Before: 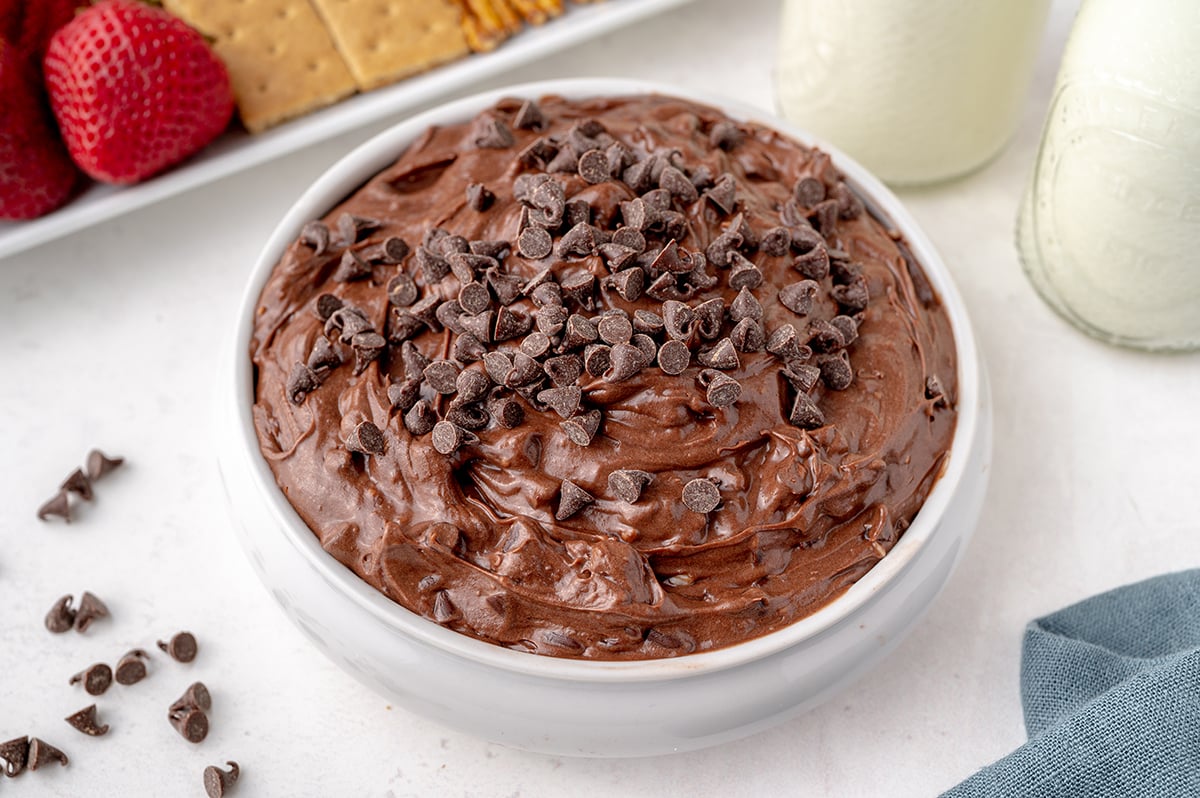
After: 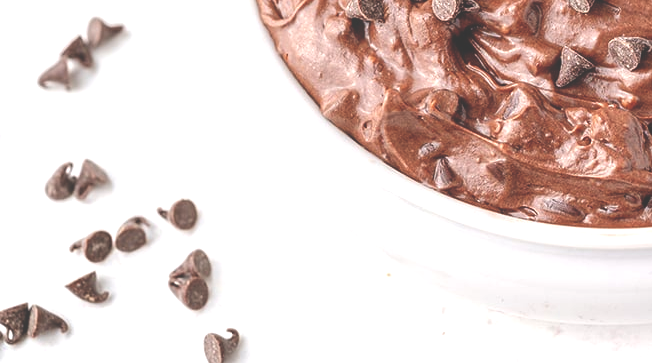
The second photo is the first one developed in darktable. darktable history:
tone equalizer: -8 EV -0.741 EV, -7 EV -0.703 EV, -6 EV -0.624 EV, -5 EV -0.416 EV, -3 EV 0.399 EV, -2 EV 0.6 EV, -1 EV 0.7 EV, +0 EV 0.749 EV
crop and rotate: top 54.267%, right 45.661%, bottom 0.152%
exposure: black level correction -0.03, compensate highlight preservation false
